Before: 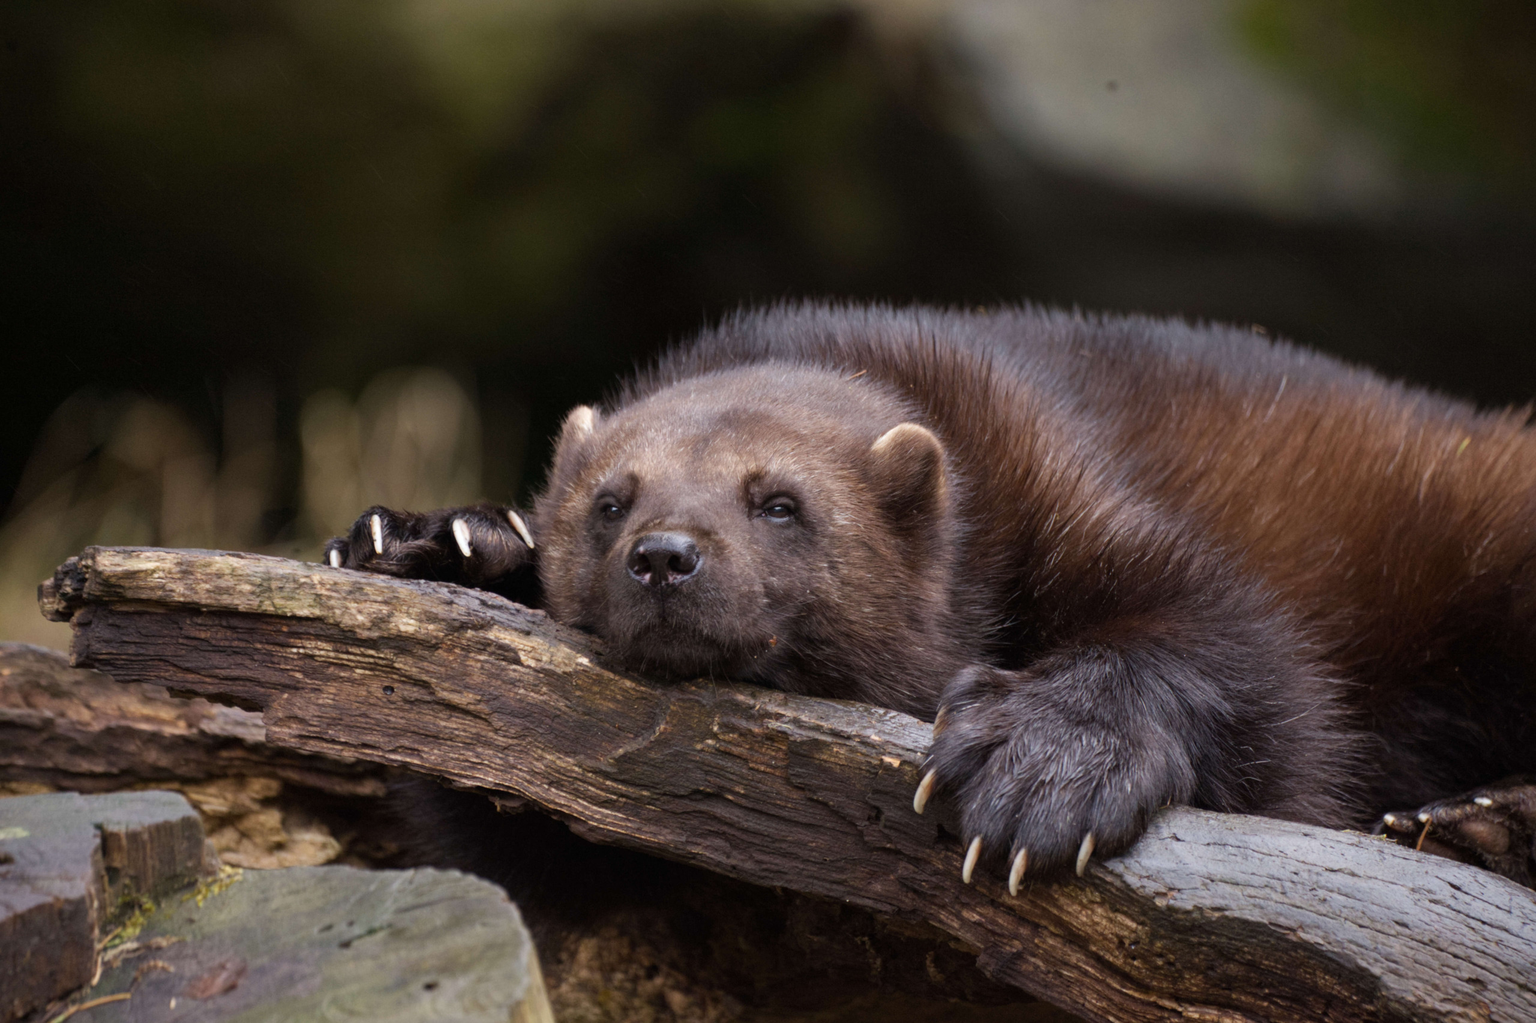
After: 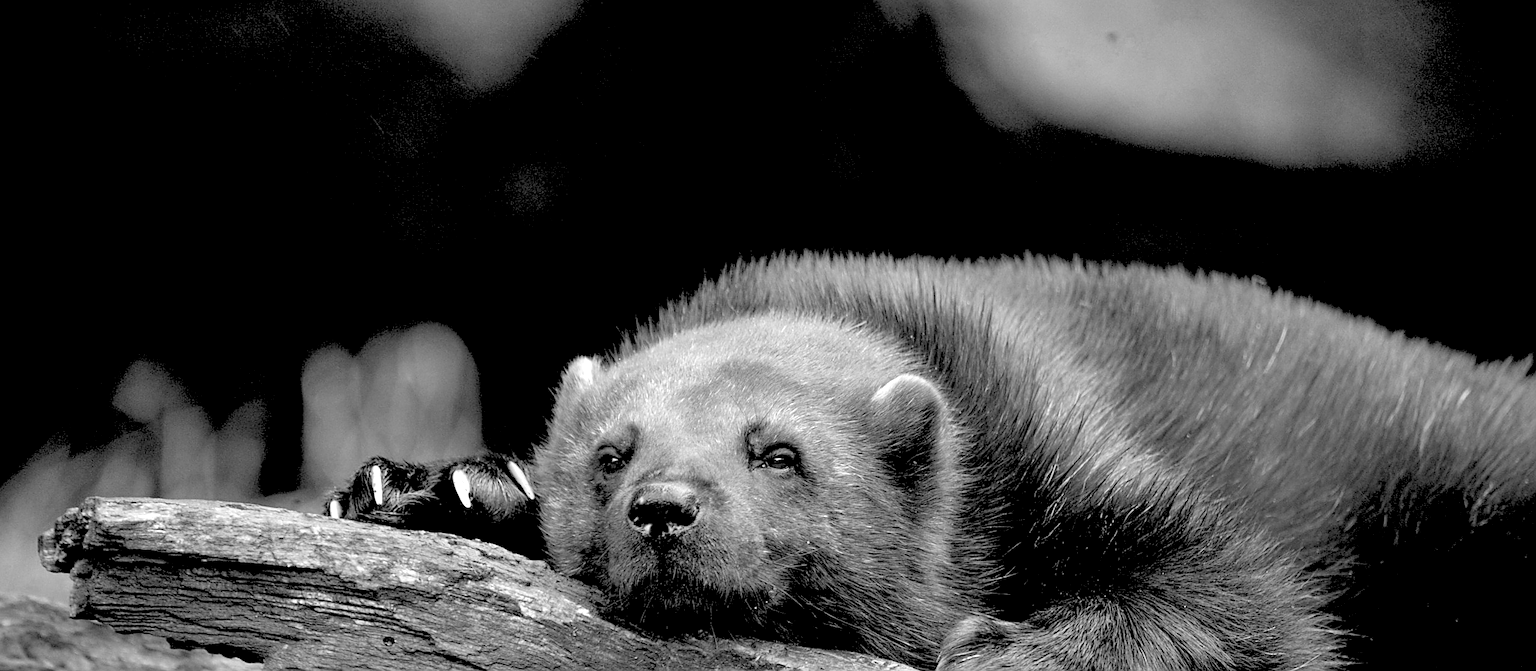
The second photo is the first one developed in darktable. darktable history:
crop and rotate: top 4.848%, bottom 29.503%
exposure: black level correction 0.001, exposure 0.5 EV, compensate exposure bias true, compensate highlight preservation false
sharpen: radius 1.4, amount 1.25, threshold 0.7
local contrast: highlights 100%, shadows 100%, detail 120%, midtone range 0.2
rgb levels: levels [[0.027, 0.429, 0.996], [0, 0.5, 1], [0, 0.5, 1]]
color zones: curves: ch0 [(0.002, 0.593) (0.143, 0.417) (0.285, 0.541) (0.455, 0.289) (0.608, 0.327) (0.727, 0.283) (0.869, 0.571) (1, 0.603)]; ch1 [(0, 0) (0.143, 0) (0.286, 0) (0.429, 0) (0.571, 0) (0.714, 0) (0.857, 0)]
